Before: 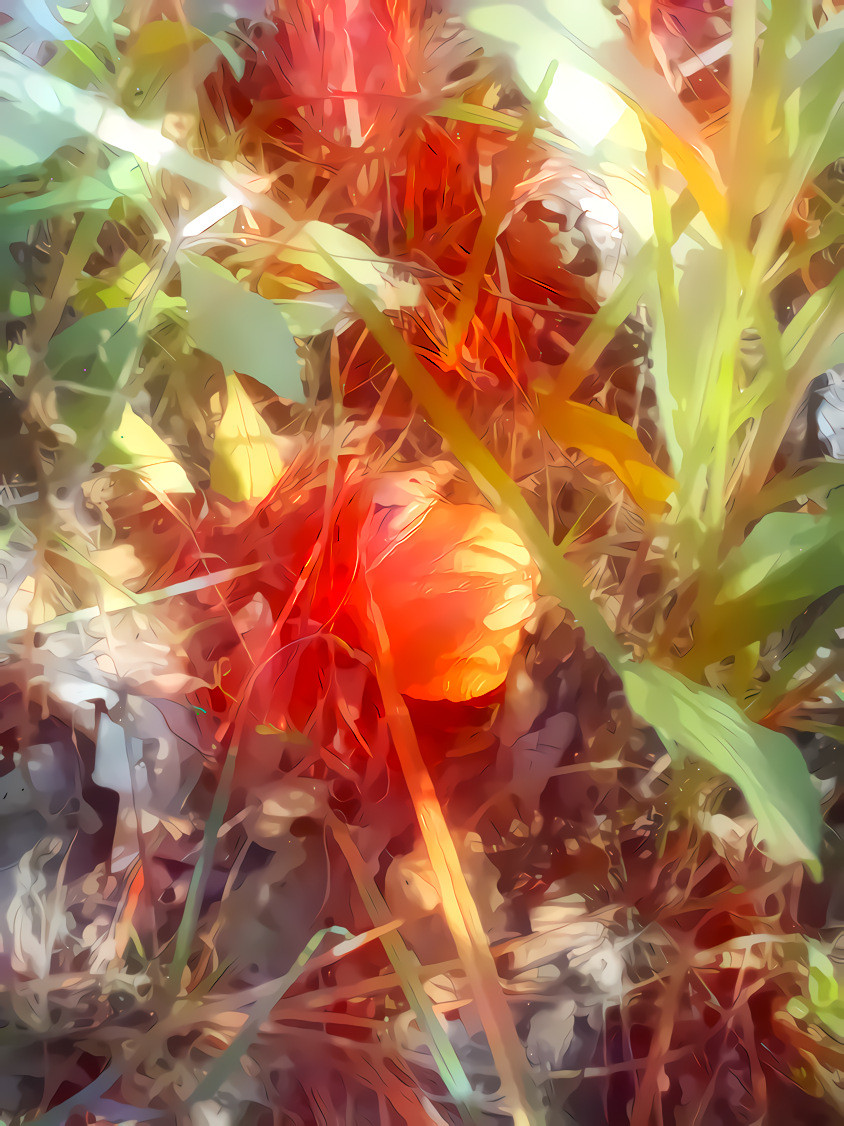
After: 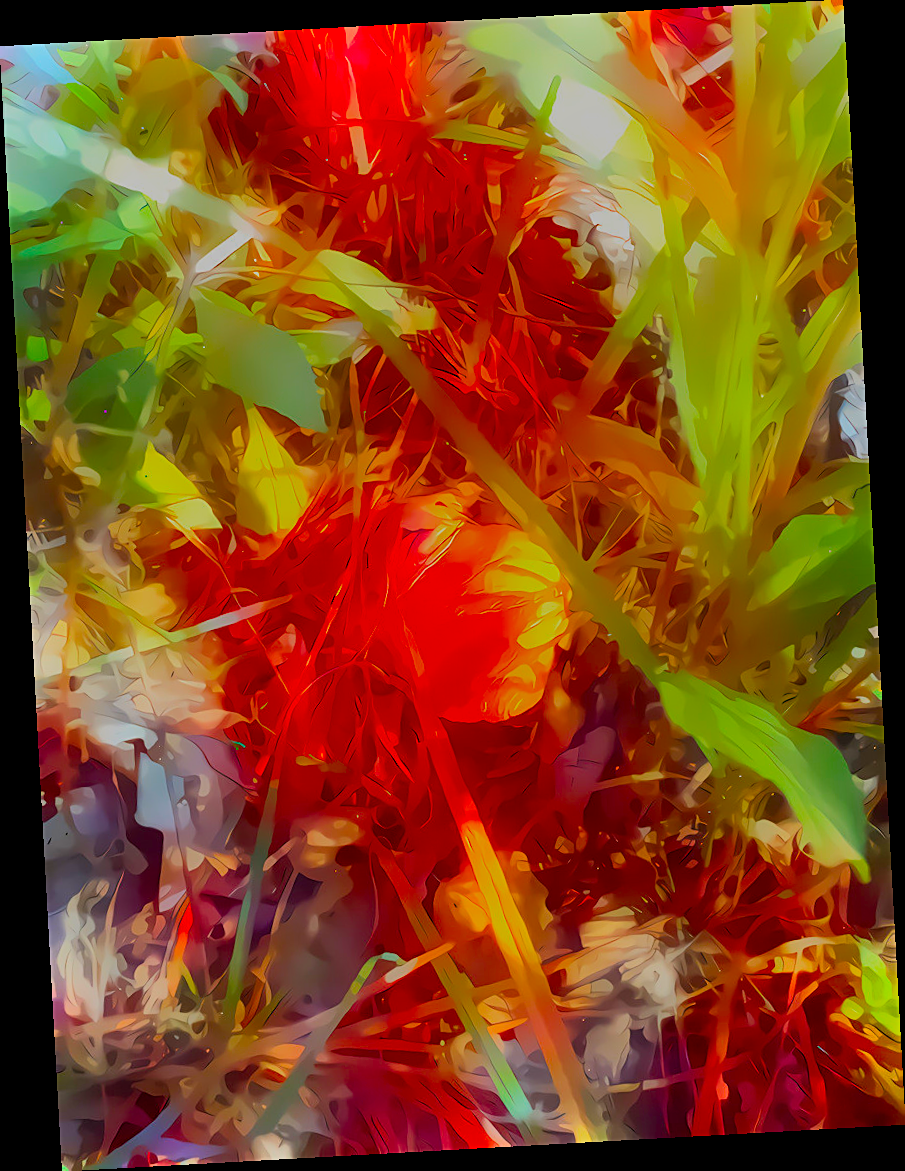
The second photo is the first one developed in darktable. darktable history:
color balance rgb: linear chroma grading › global chroma 15%, perceptual saturation grading › global saturation 30%
rotate and perspective: rotation -3.18°, automatic cropping off
exposure: exposure -1 EV, compensate highlight preservation false
sharpen: on, module defaults
shadows and highlights: low approximation 0.01, soften with gaussian
contrast brightness saturation: saturation 0.5
